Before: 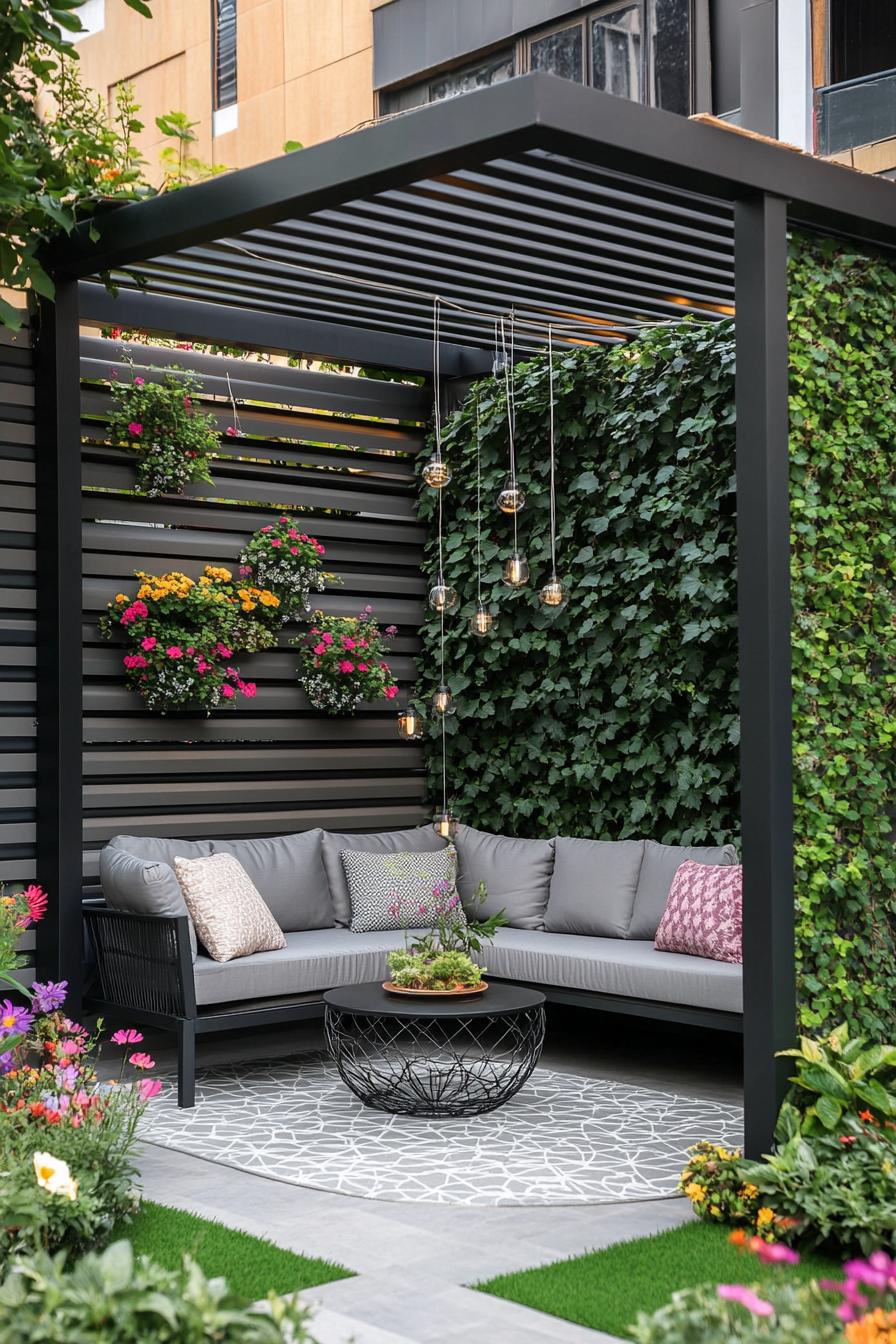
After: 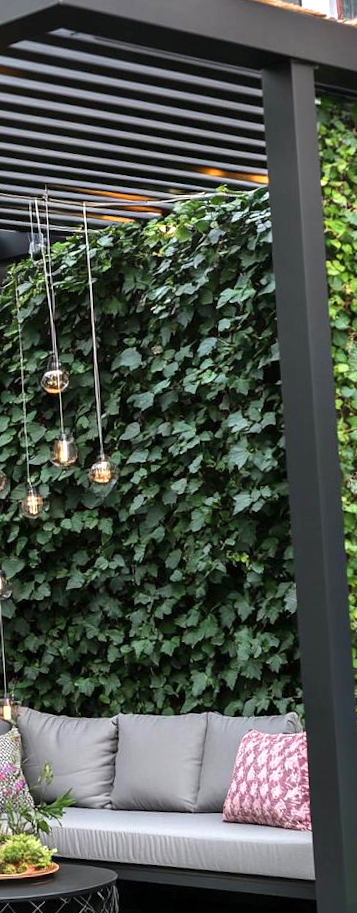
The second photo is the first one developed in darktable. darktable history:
crop and rotate: left 49.936%, top 10.094%, right 13.136%, bottom 24.256%
exposure: exposure 0.556 EV, compensate highlight preservation false
rotate and perspective: rotation -3.18°, automatic cropping off
